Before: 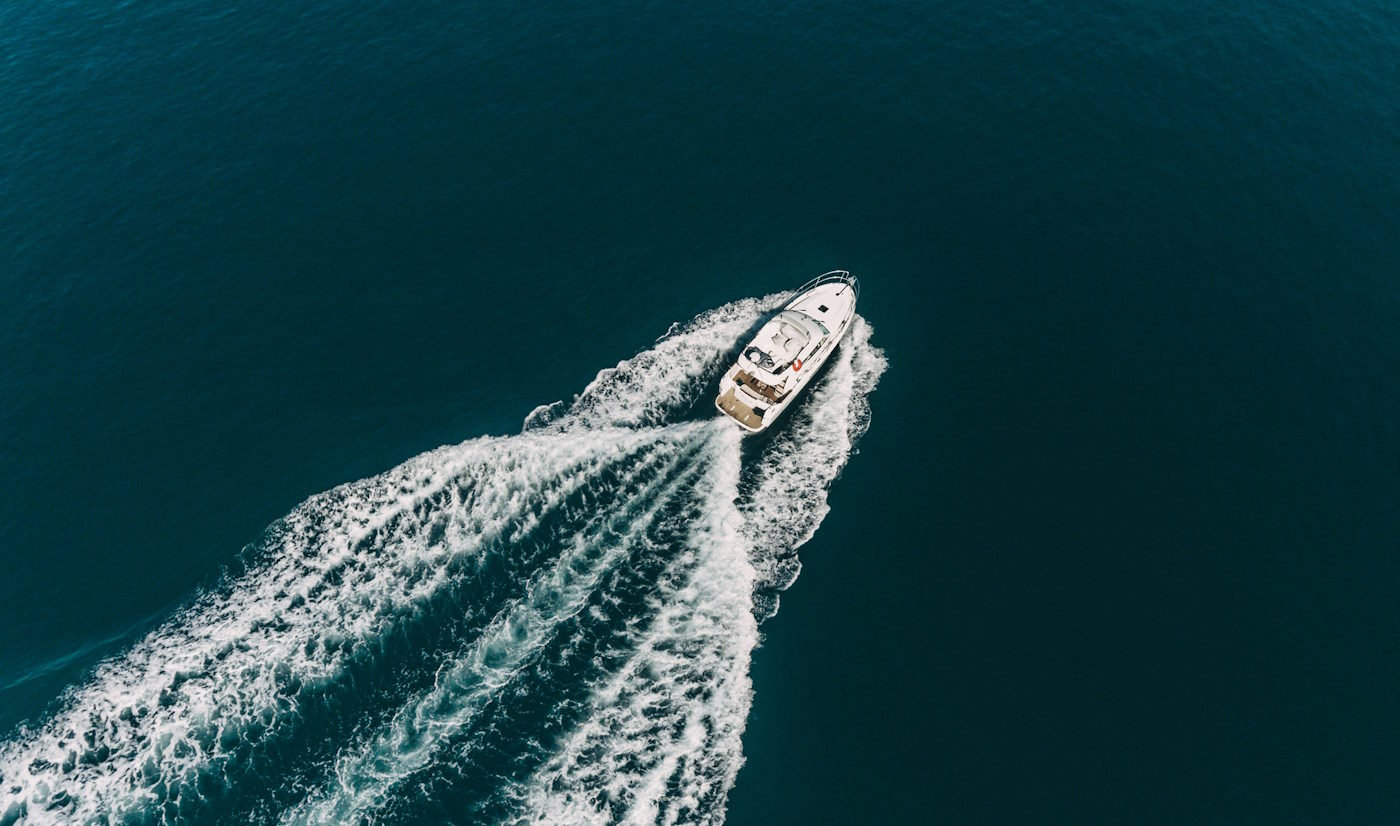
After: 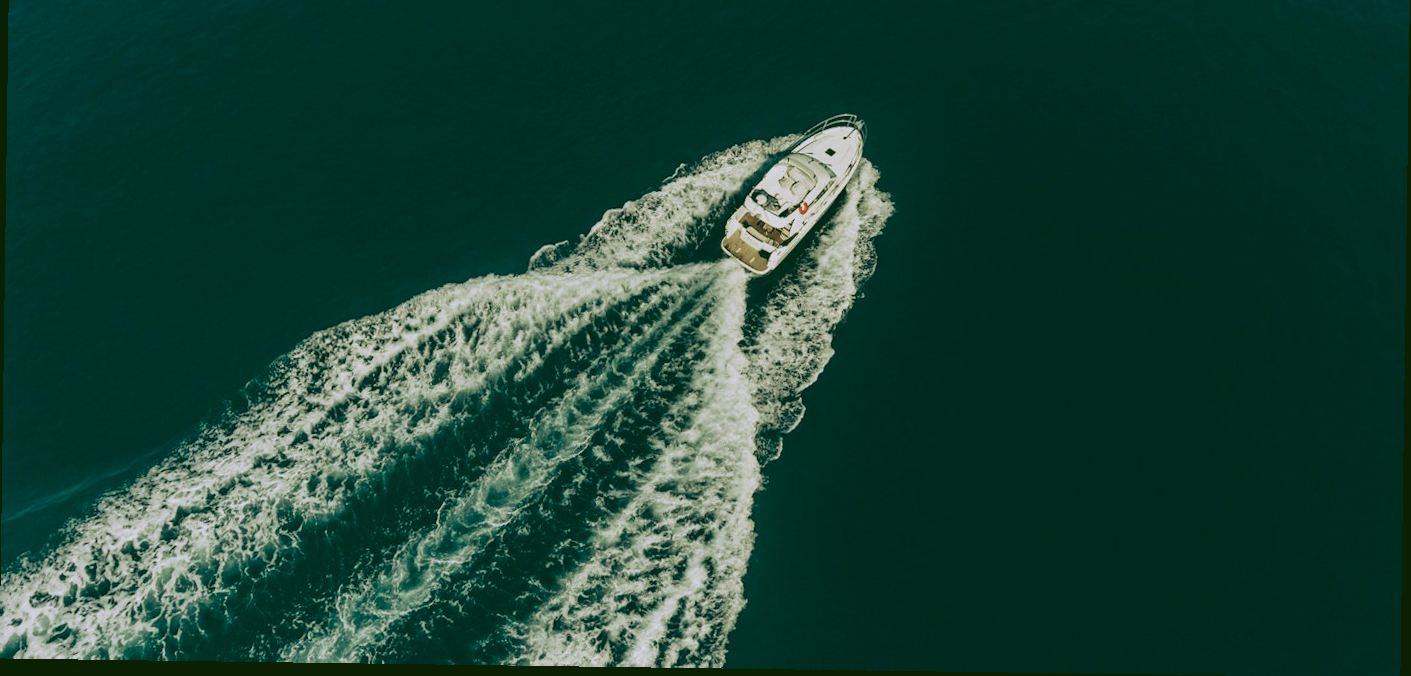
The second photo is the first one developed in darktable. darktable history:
crop and rotate: top 19.998%
rgb curve: curves: ch0 [(0.123, 0.061) (0.995, 0.887)]; ch1 [(0.06, 0.116) (1, 0.906)]; ch2 [(0, 0) (0.824, 0.69) (1, 1)], mode RGB, independent channels, compensate middle gray true
rotate and perspective: rotation 0.8°, automatic cropping off
